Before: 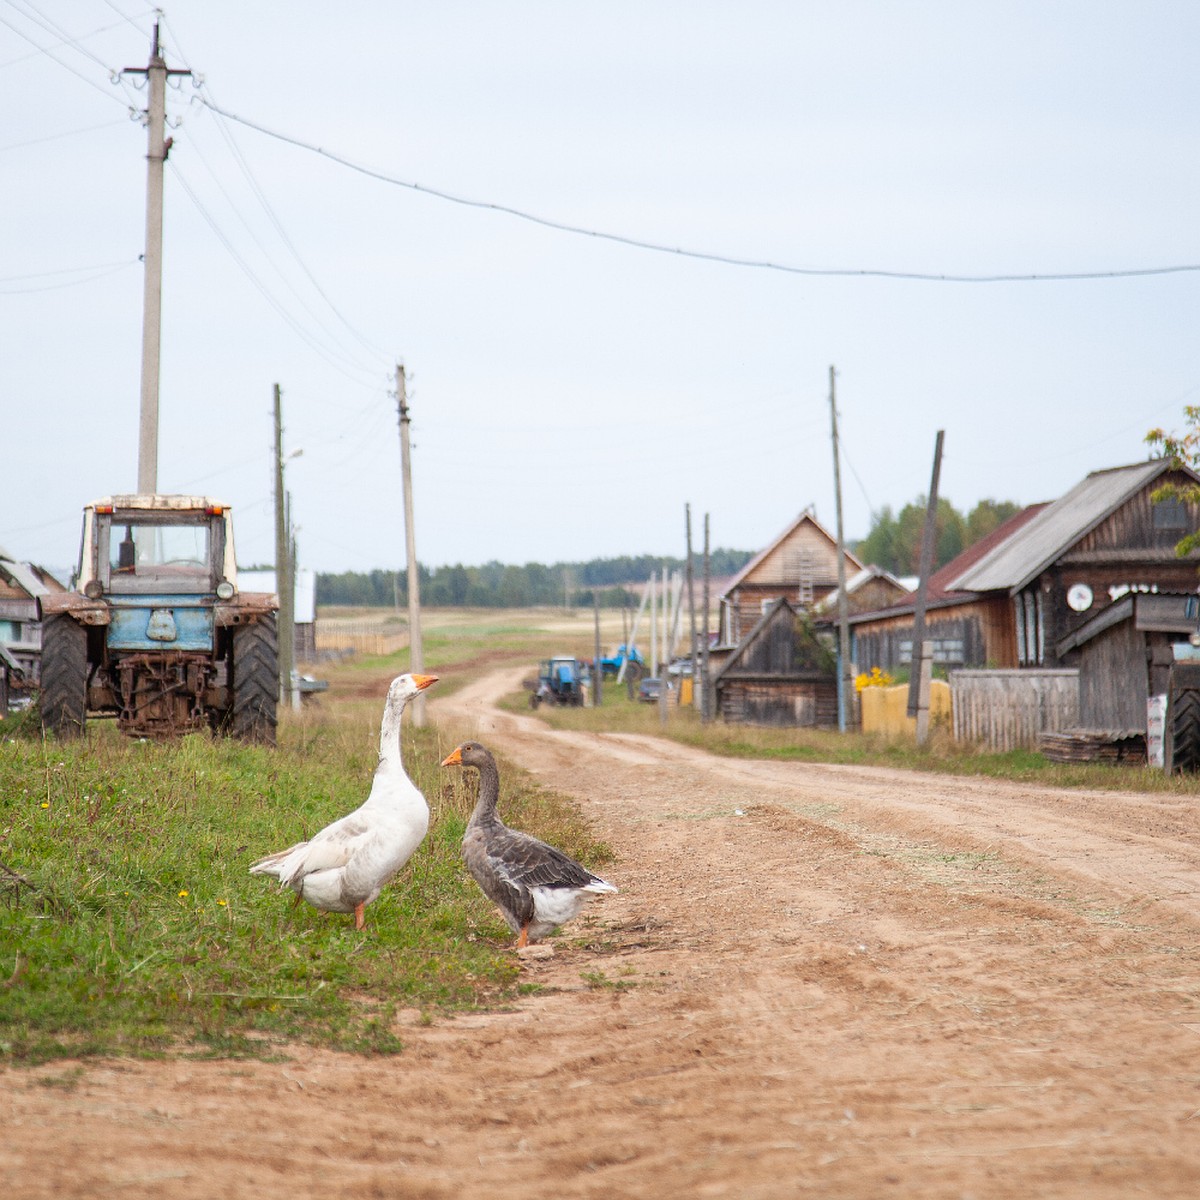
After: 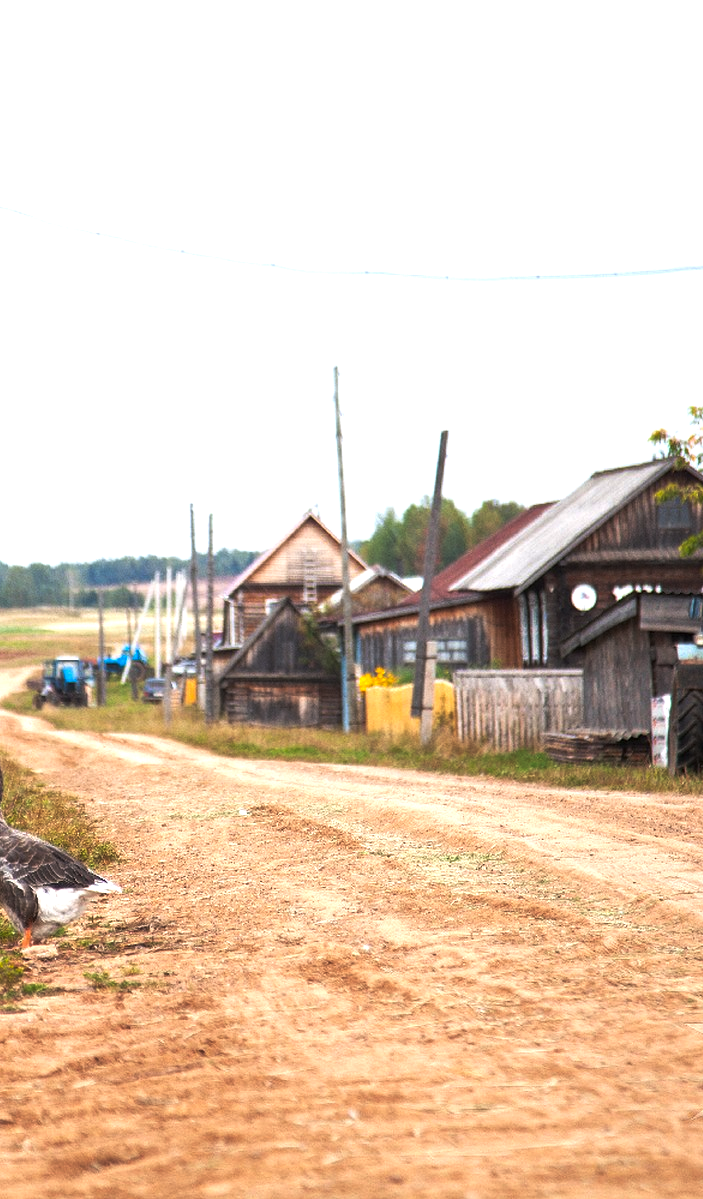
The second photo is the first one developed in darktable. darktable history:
exposure: black level correction 0, exposure 0.7 EV, compensate exposure bias true, compensate highlight preservation false
tone curve: curves: ch0 [(0, 0) (0.536, 0.402) (1, 1)], preserve colors none
crop: left 41.402%
